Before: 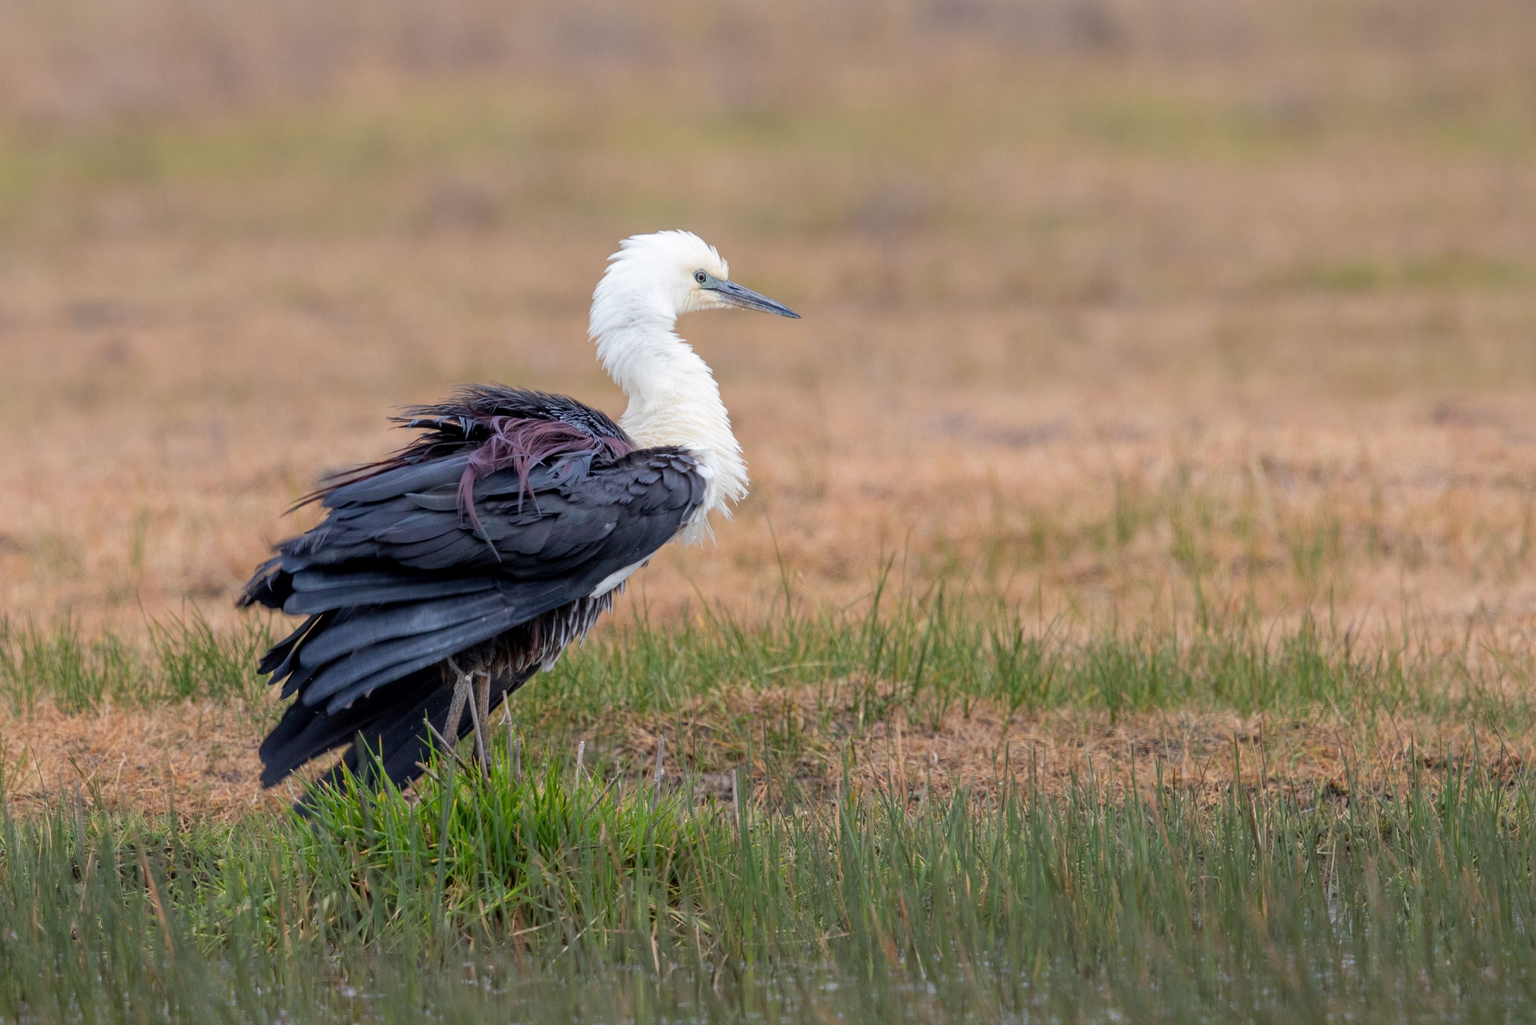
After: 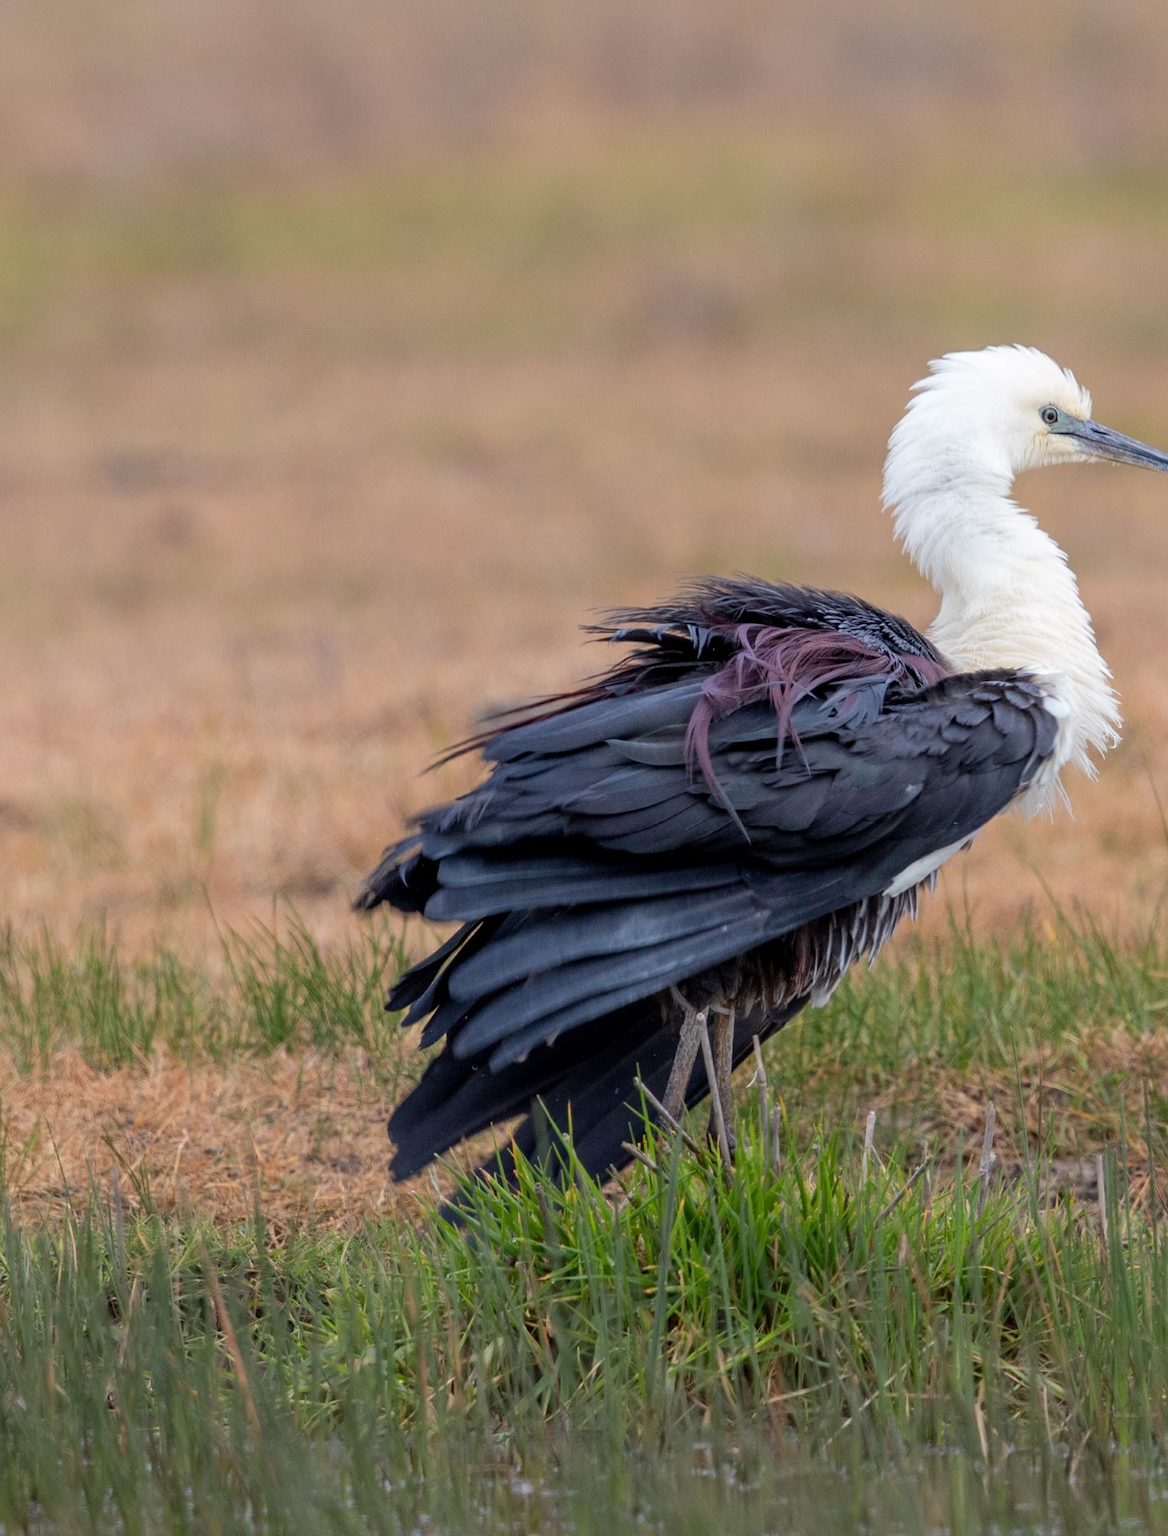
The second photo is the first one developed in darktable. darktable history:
crop and rotate: left 0.035%, top 0%, right 49.227%
